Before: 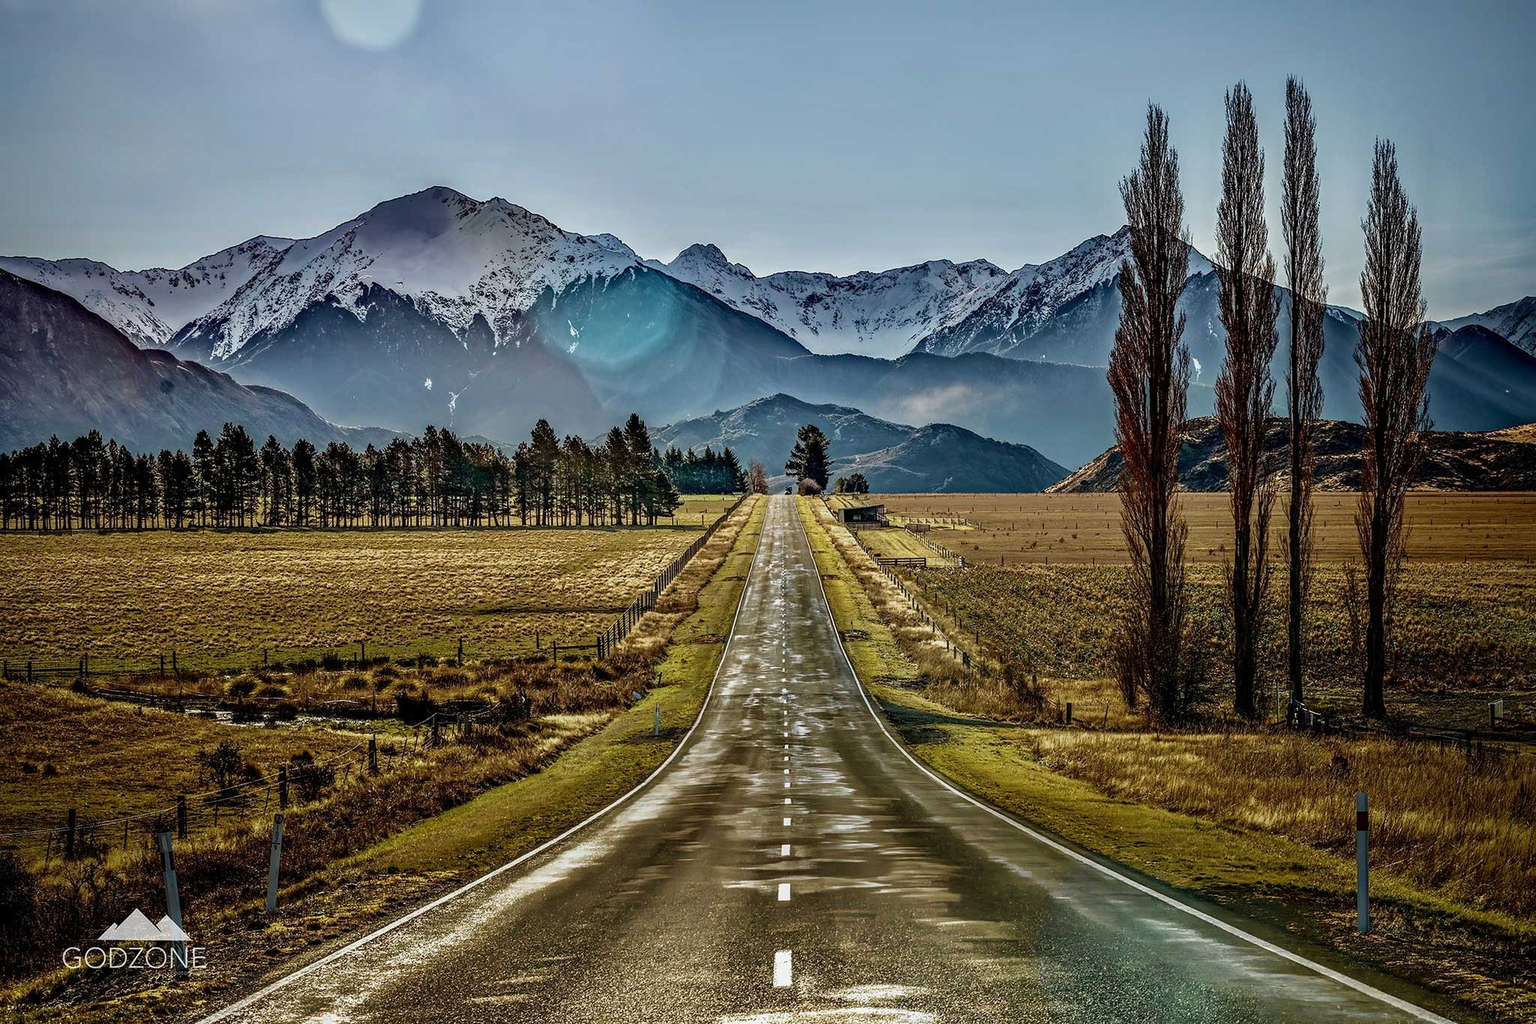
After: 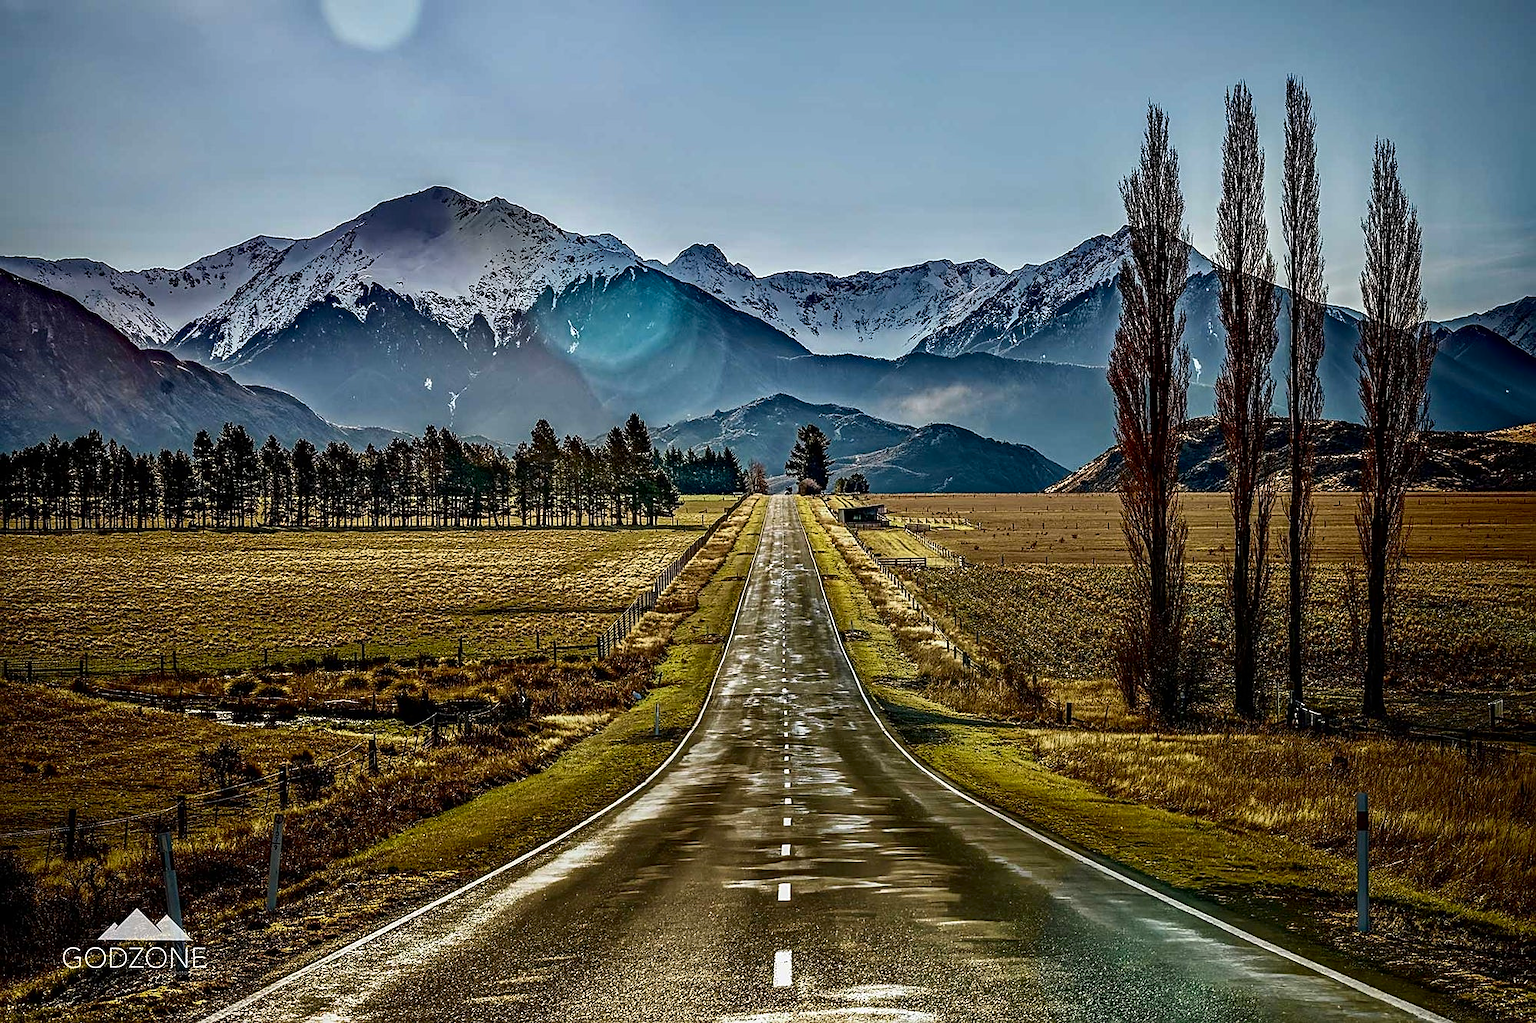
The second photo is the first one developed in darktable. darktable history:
contrast brightness saturation: contrast 0.131, brightness -0.059, saturation 0.151
sharpen: on, module defaults
